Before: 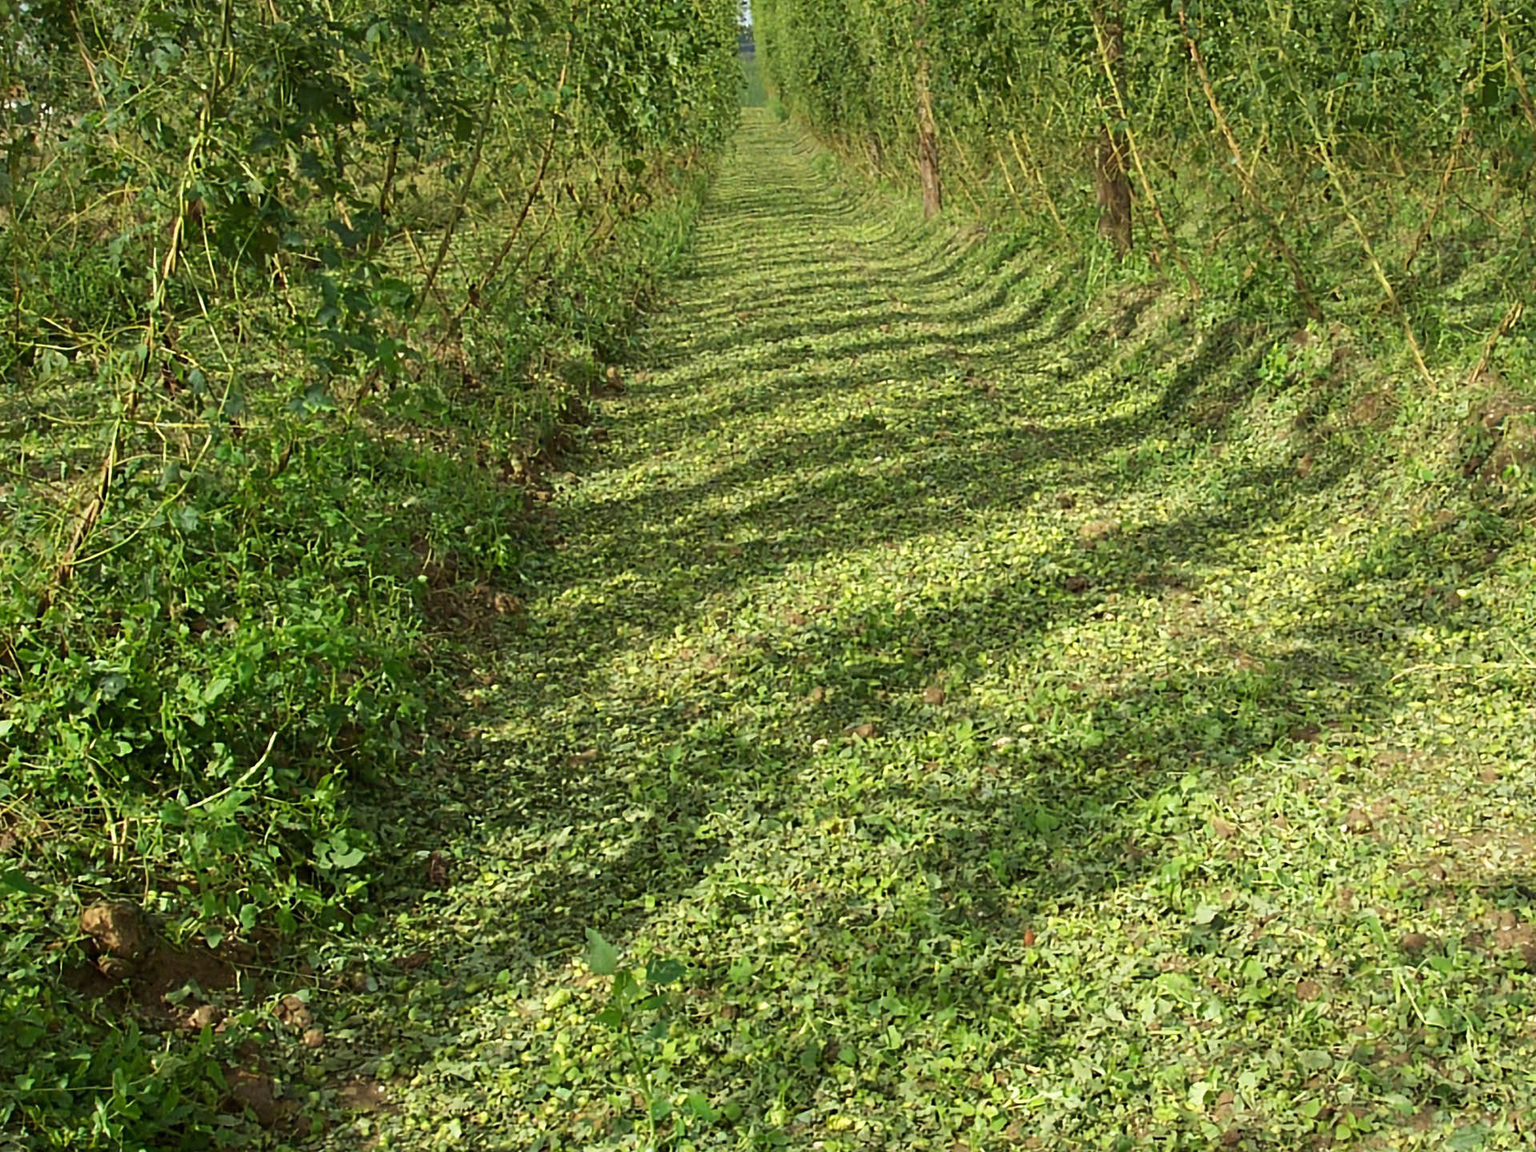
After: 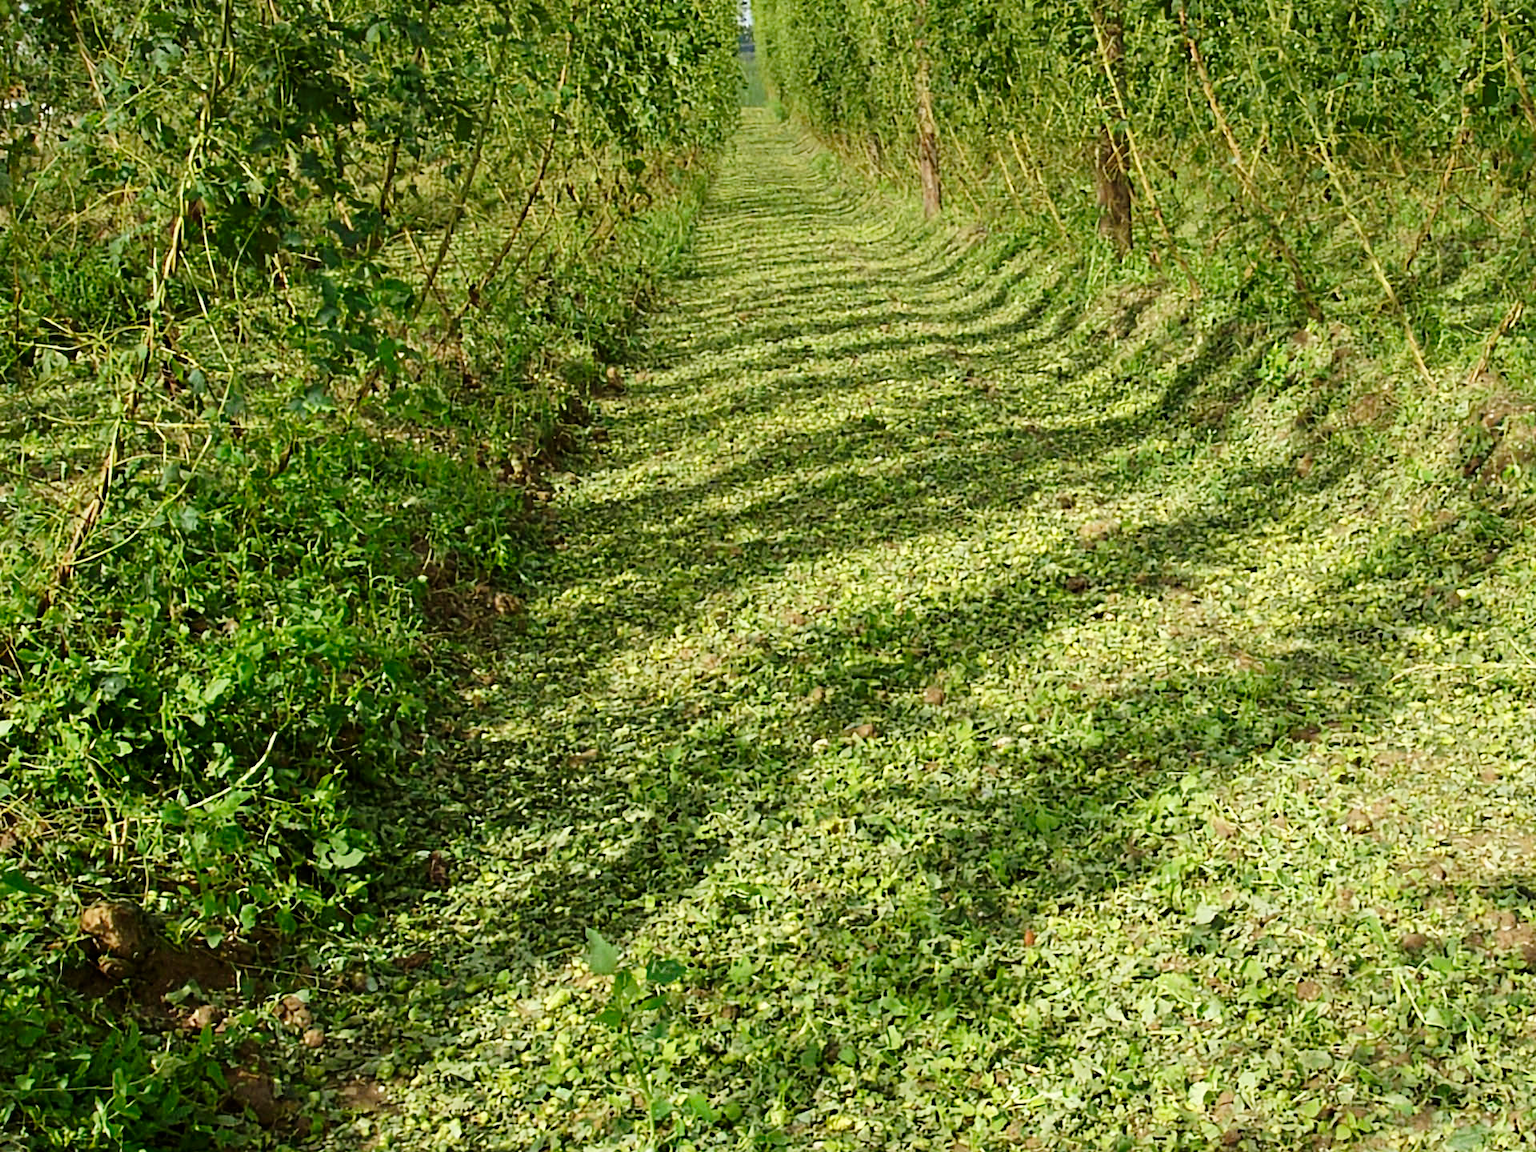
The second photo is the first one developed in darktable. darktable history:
tone curve: curves: ch0 [(0.003, 0) (0.066, 0.023) (0.149, 0.094) (0.264, 0.238) (0.395, 0.421) (0.517, 0.56) (0.688, 0.743) (0.813, 0.846) (1, 1)]; ch1 [(0, 0) (0.164, 0.115) (0.337, 0.332) (0.39, 0.398) (0.464, 0.461) (0.501, 0.5) (0.521, 0.535) (0.571, 0.588) (0.652, 0.681) (0.733, 0.749) (0.811, 0.796) (1, 1)]; ch2 [(0, 0) (0.337, 0.382) (0.464, 0.476) (0.501, 0.502) (0.527, 0.54) (0.556, 0.567) (0.6, 0.59) (0.687, 0.675) (1, 1)], preserve colors none
